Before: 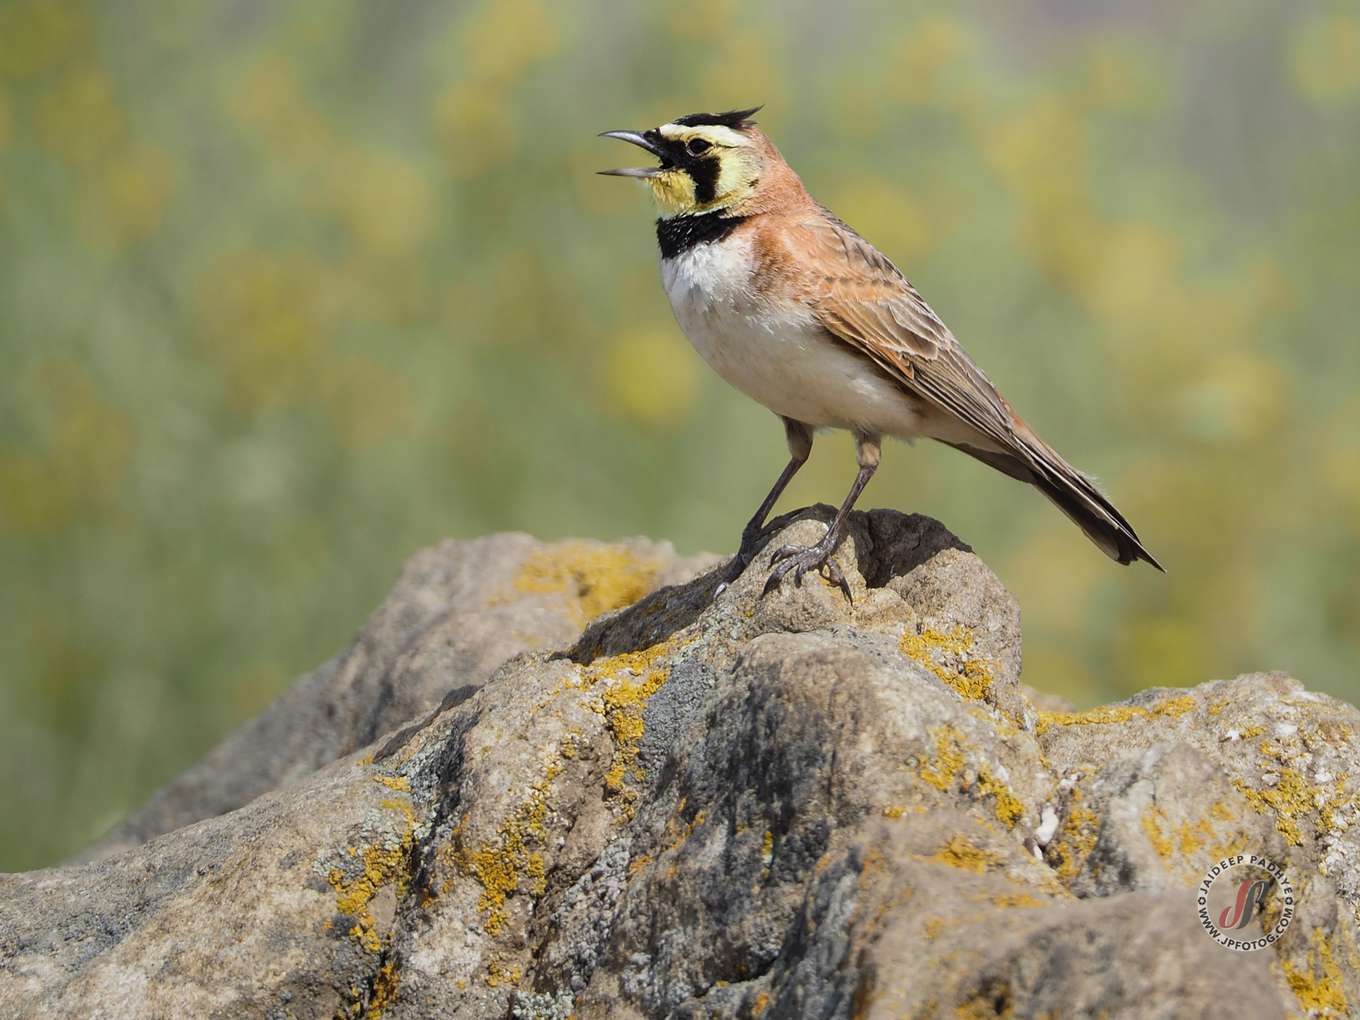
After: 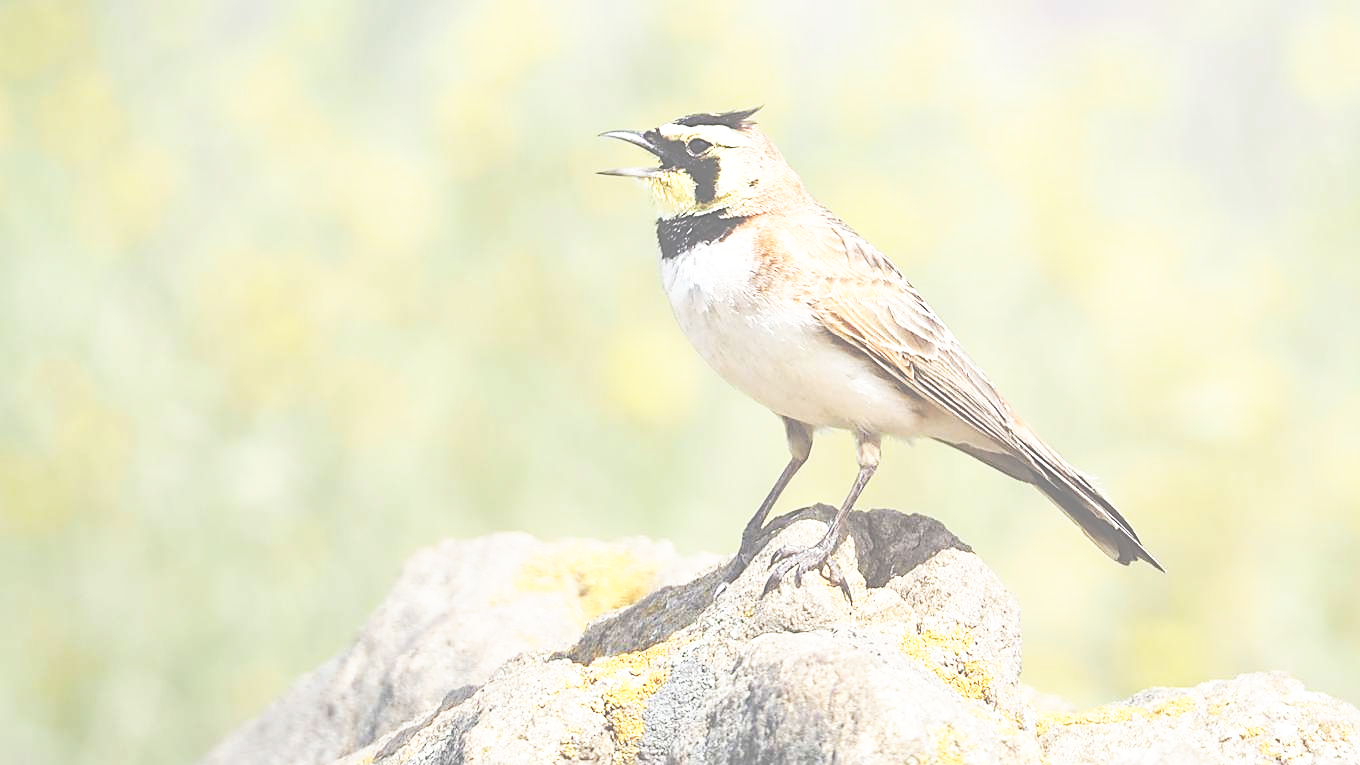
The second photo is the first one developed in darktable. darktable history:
crop: bottom 24.984%
sharpen: on, module defaults
base curve: curves: ch0 [(0, 0) (0.007, 0.004) (0.027, 0.03) (0.046, 0.07) (0.207, 0.54) (0.442, 0.872) (0.673, 0.972) (1, 1)], preserve colors none
exposure: black level correction -0.072, exposure 0.503 EV, compensate highlight preservation false
